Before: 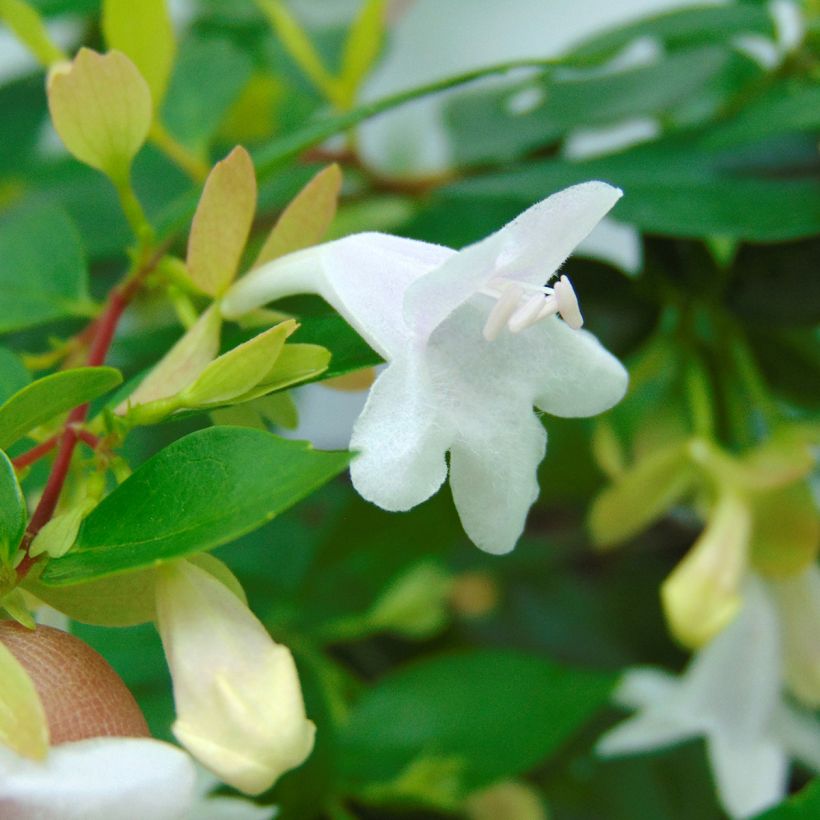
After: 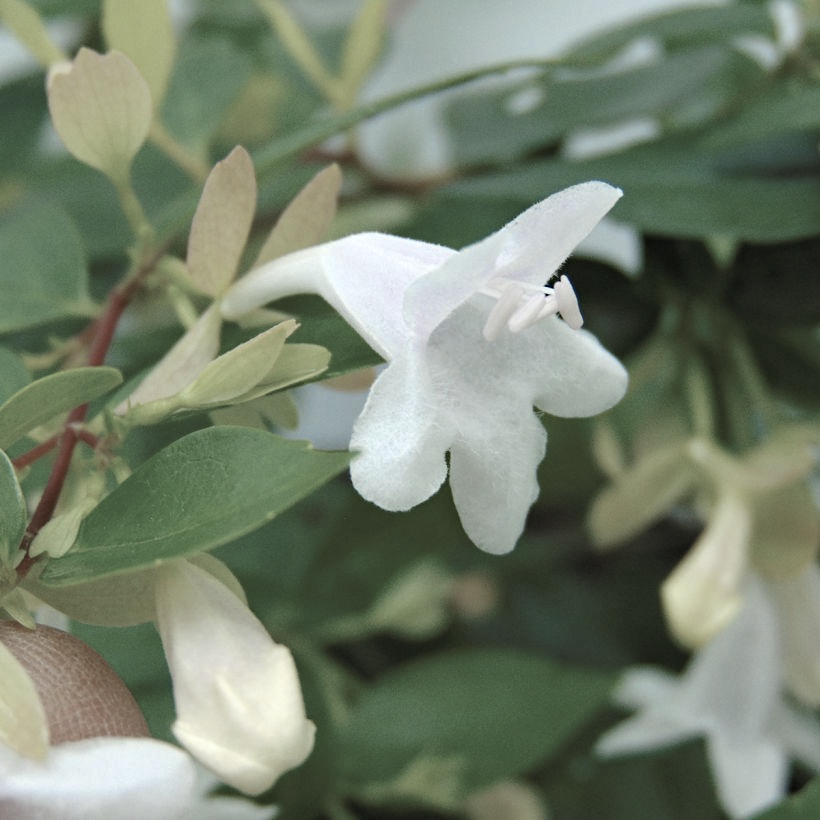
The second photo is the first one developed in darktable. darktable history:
color zones: curves: ch1 [(0.238, 0.163) (0.476, 0.2) (0.733, 0.322) (0.848, 0.134)]
haze removal: compatibility mode true, adaptive false
